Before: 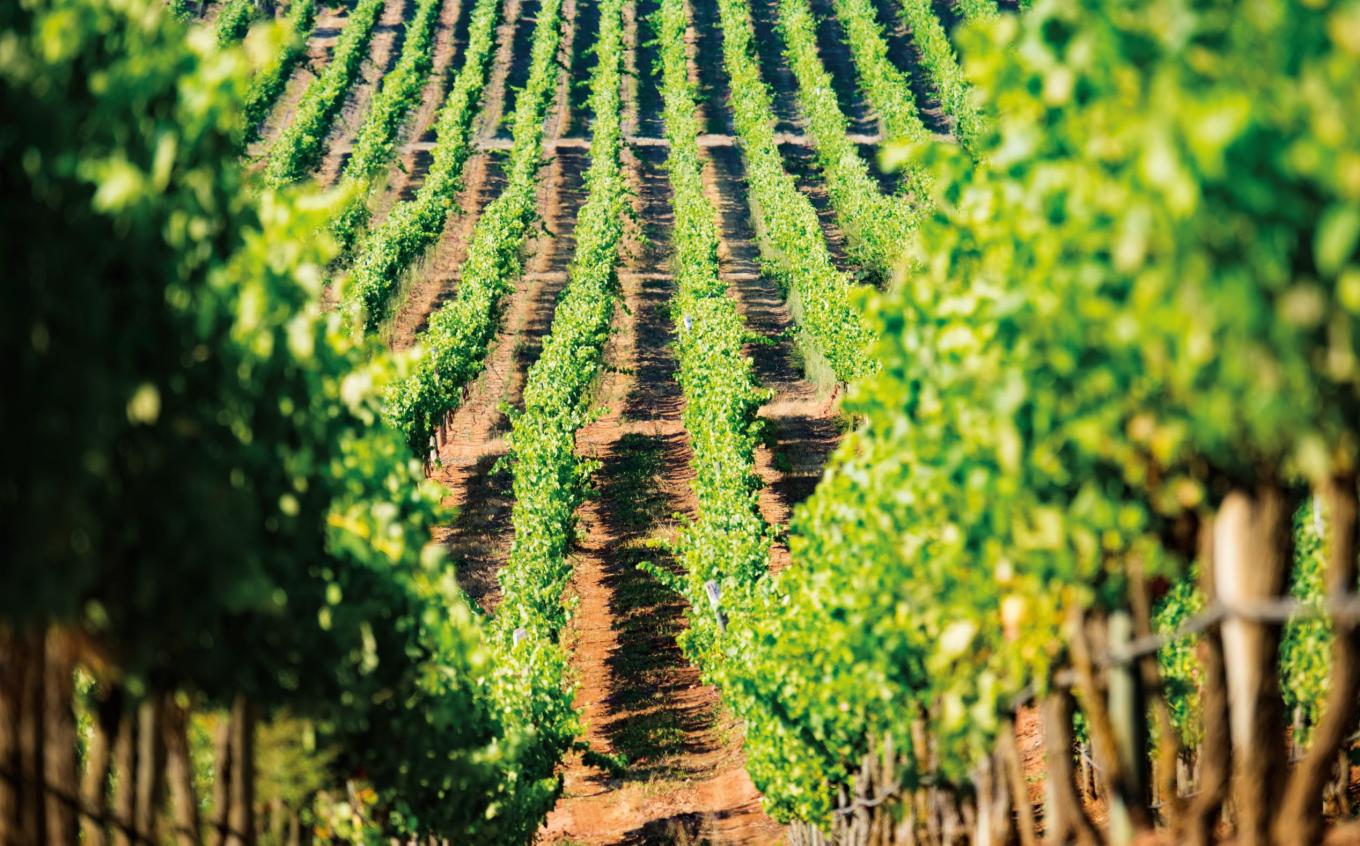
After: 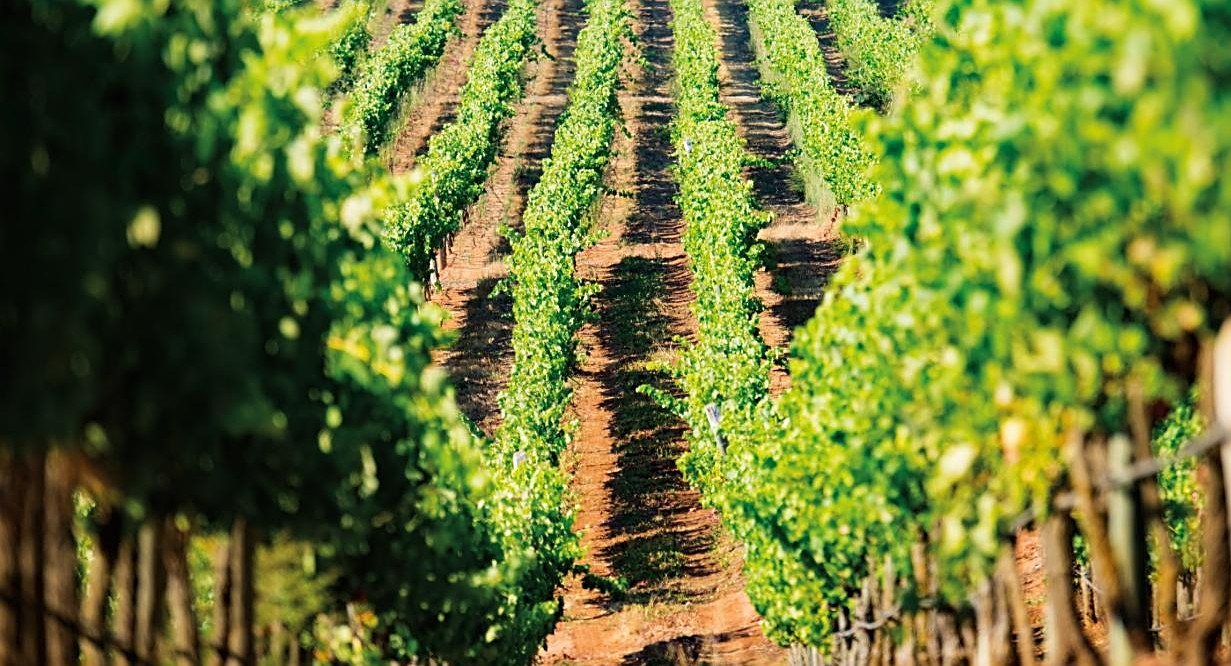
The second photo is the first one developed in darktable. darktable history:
crop: top 20.969%, right 9.458%, bottom 0.277%
sharpen: on, module defaults
